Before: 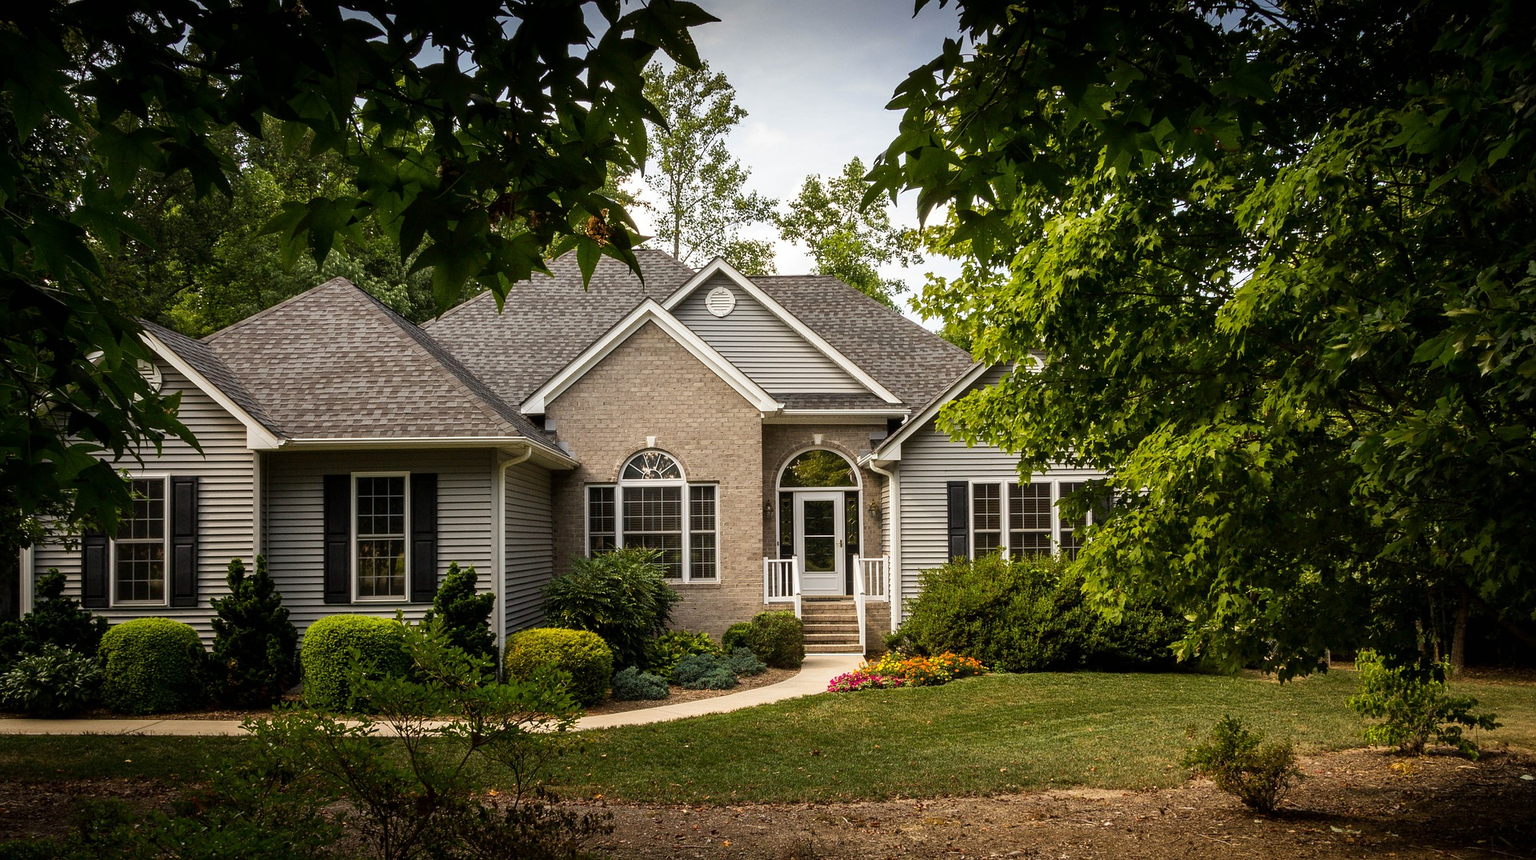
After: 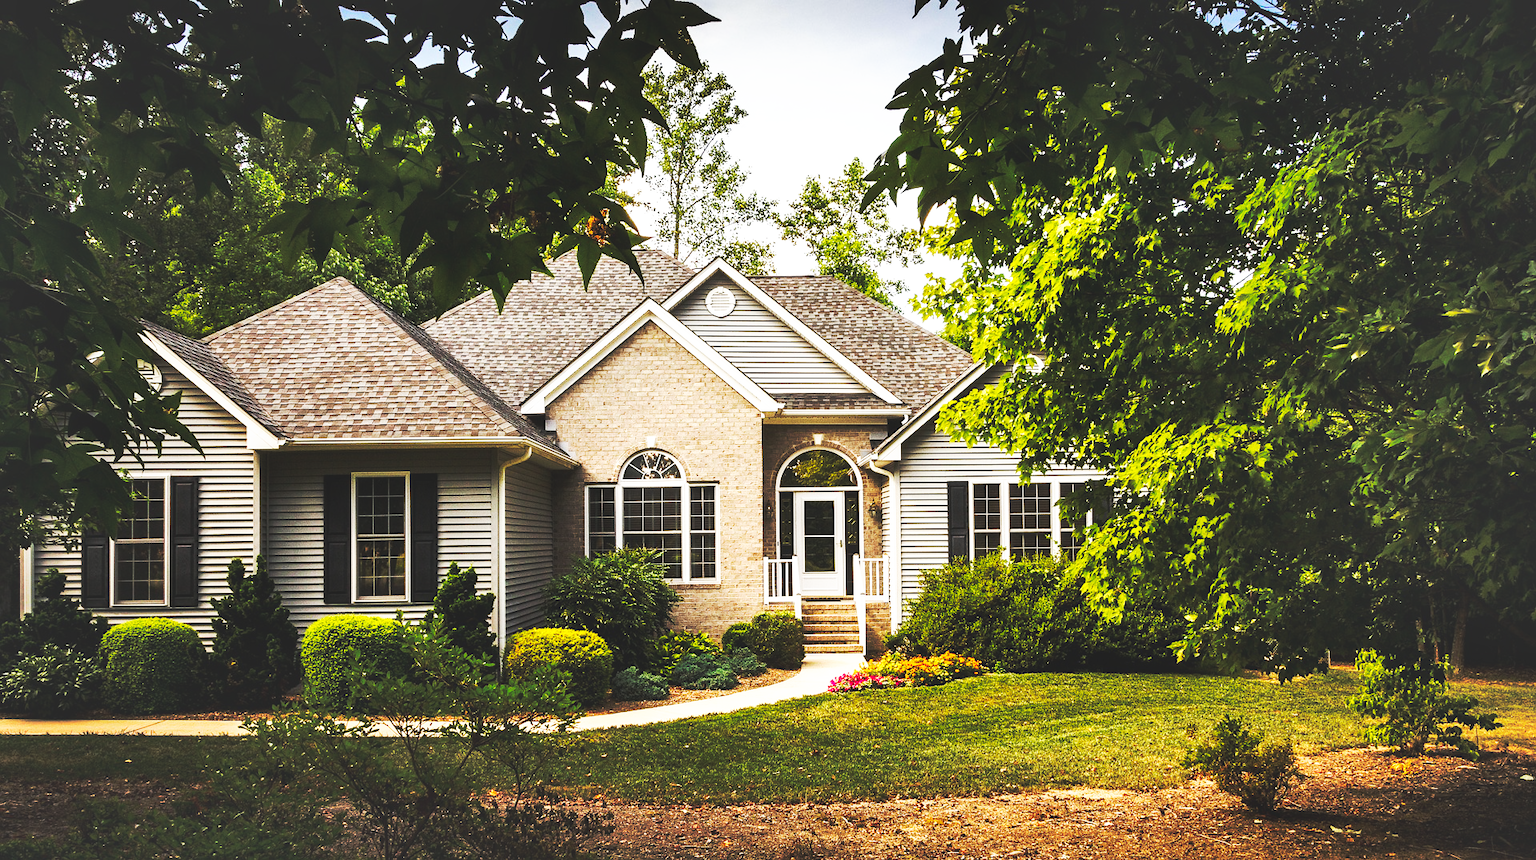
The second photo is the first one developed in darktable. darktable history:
base curve: curves: ch0 [(0, 0.015) (0.085, 0.116) (0.134, 0.298) (0.19, 0.545) (0.296, 0.764) (0.599, 0.982) (1, 1)], preserve colors none
shadows and highlights: shadows 52.21, highlights -28.45, soften with gaussian
